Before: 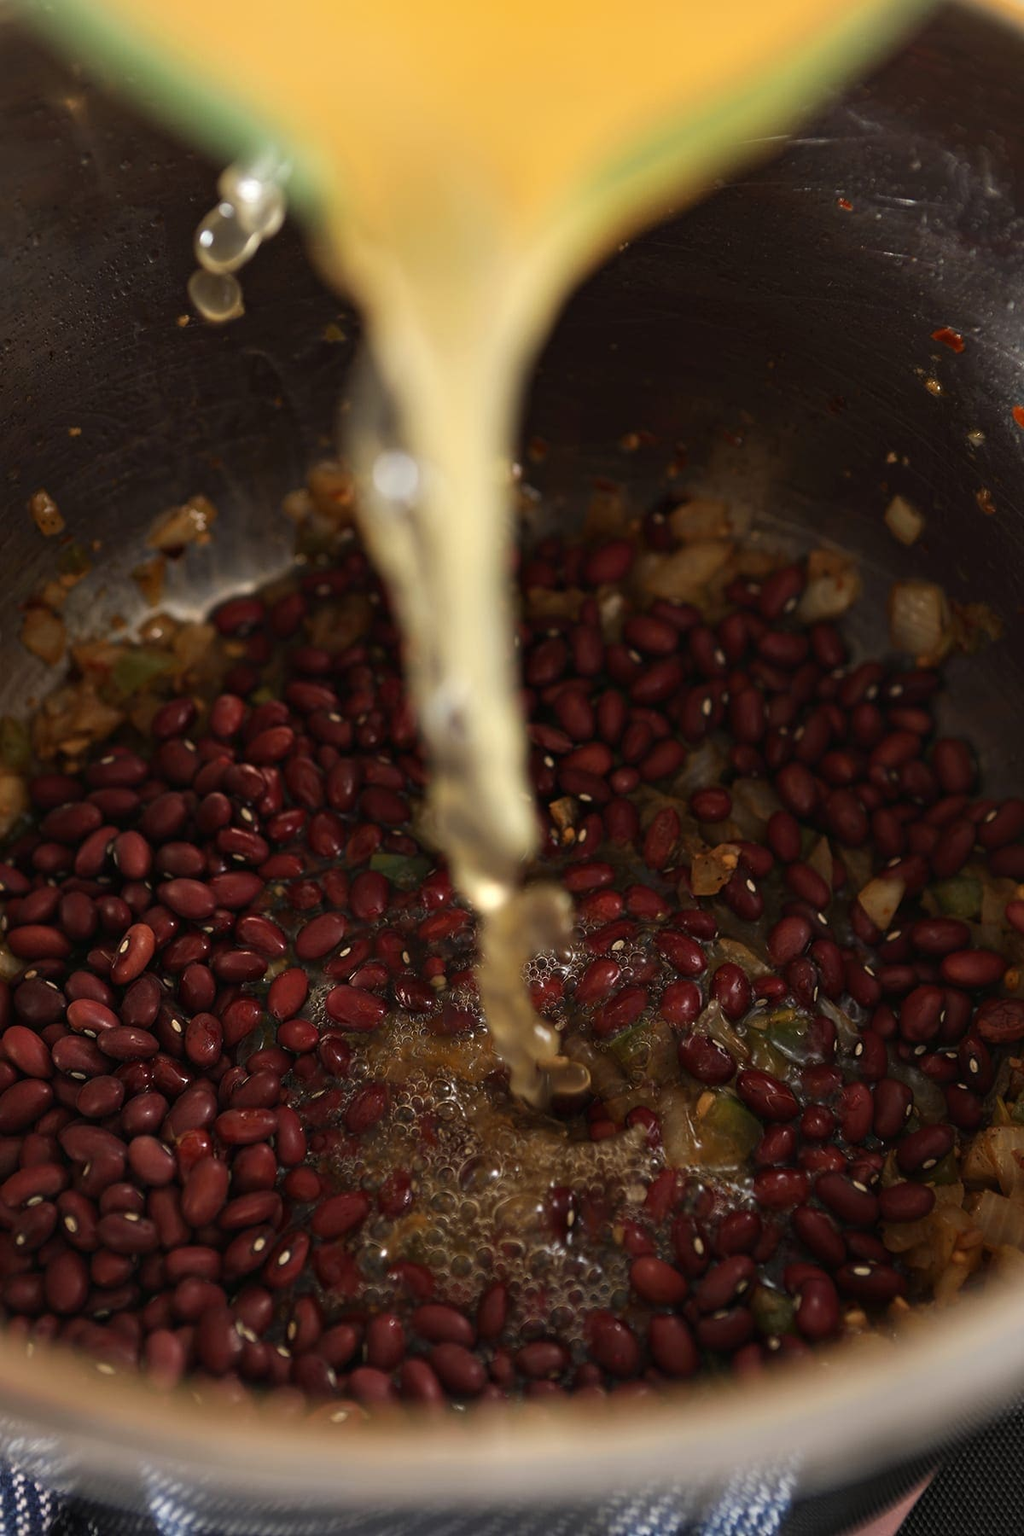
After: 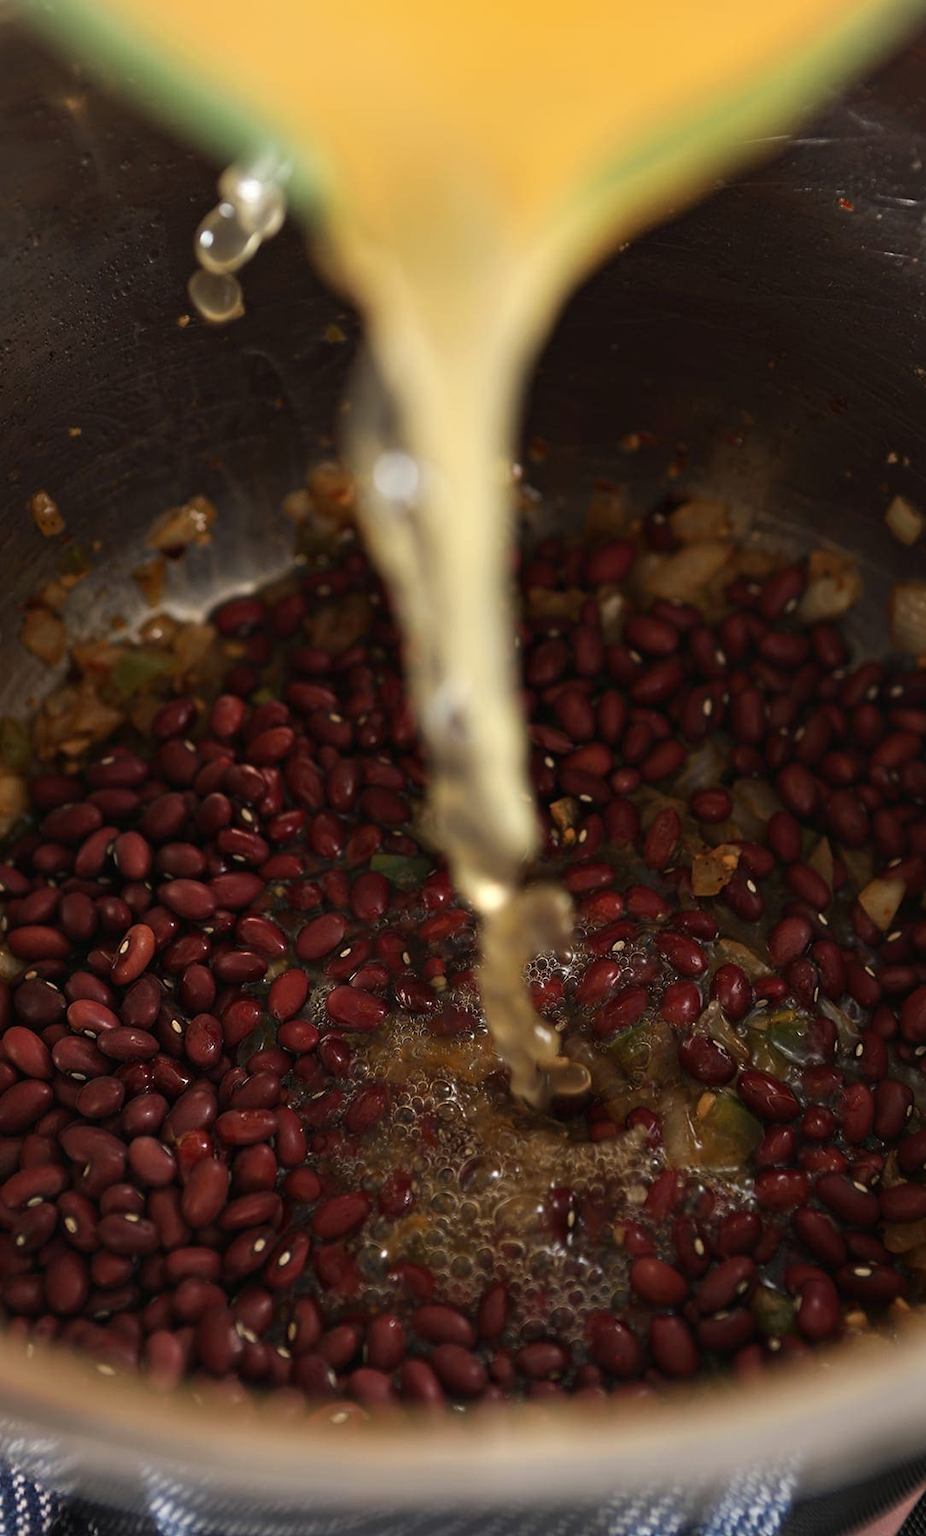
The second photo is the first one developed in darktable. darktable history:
crop: right 9.512%, bottom 0.016%
